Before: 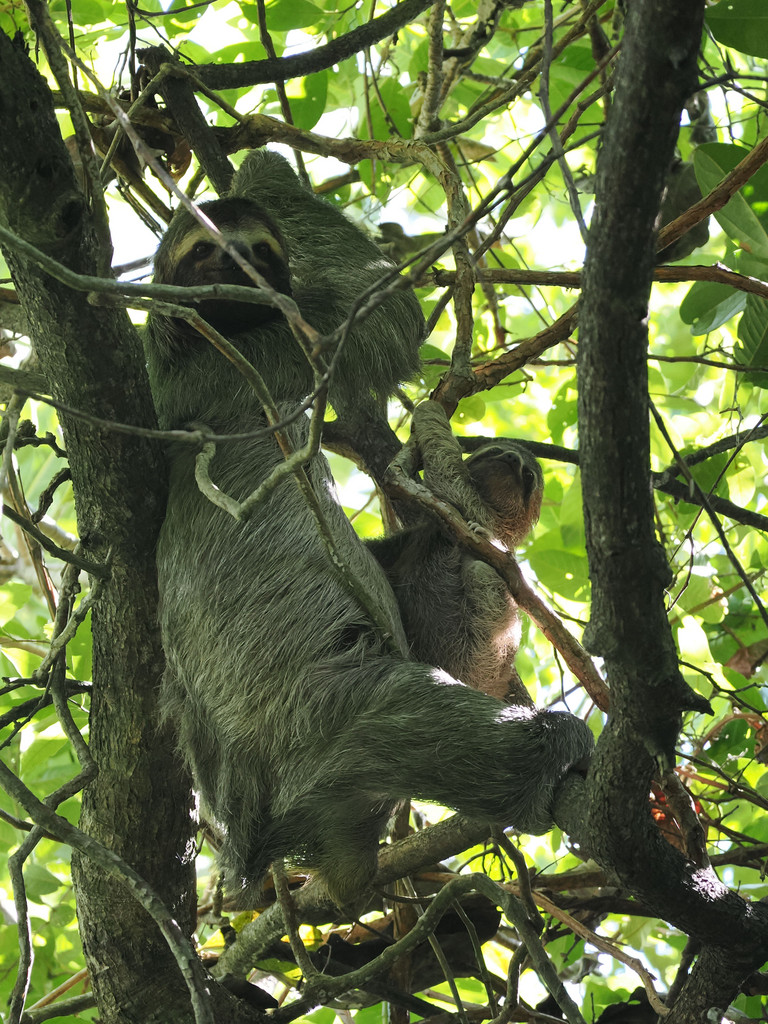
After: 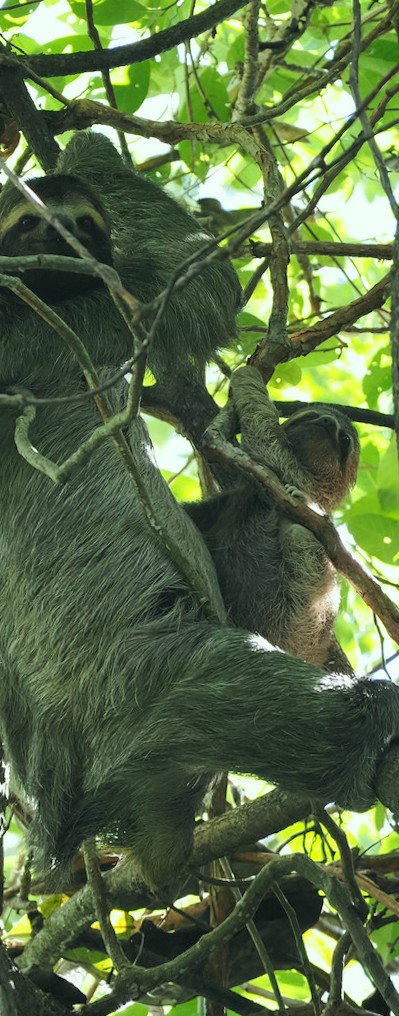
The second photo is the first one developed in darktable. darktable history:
color balance: mode lift, gamma, gain (sRGB), lift [1, 1, 1.022, 1.026]
color correction: highlights a* -8, highlights b* 3.1
crop: left 21.674%, right 22.086%
rotate and perspective: rotation 0.215°, lens shift (vertical) -0.139, crop left 0.069, crop right 0.939, crop top 0.002, crop bottom 0.996
